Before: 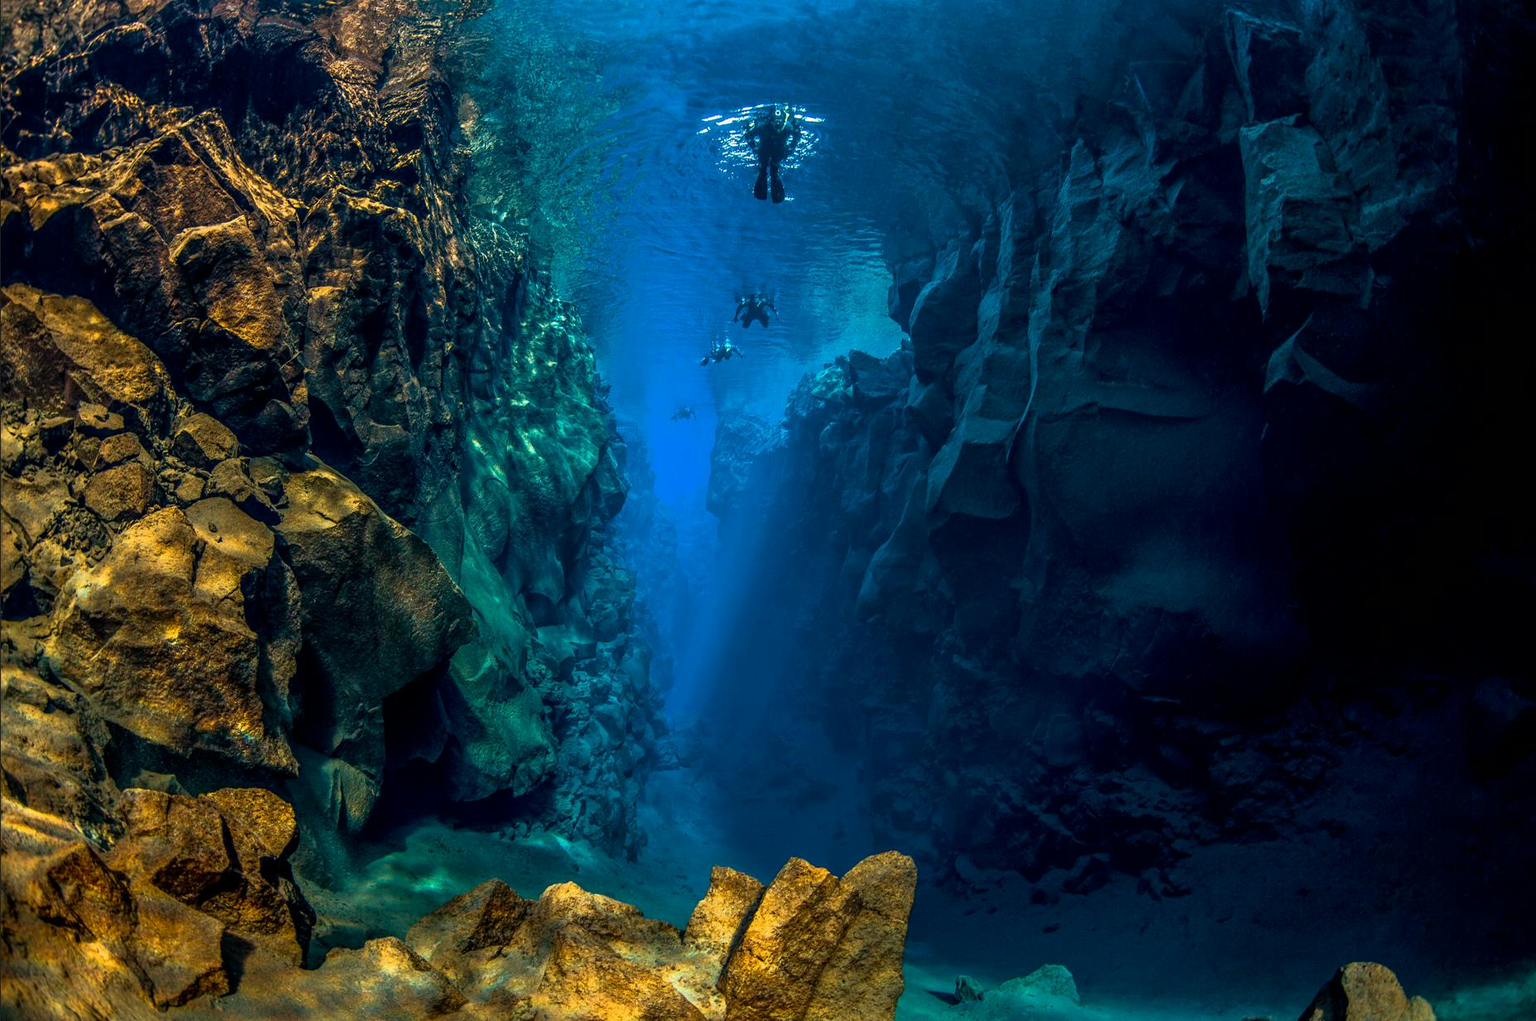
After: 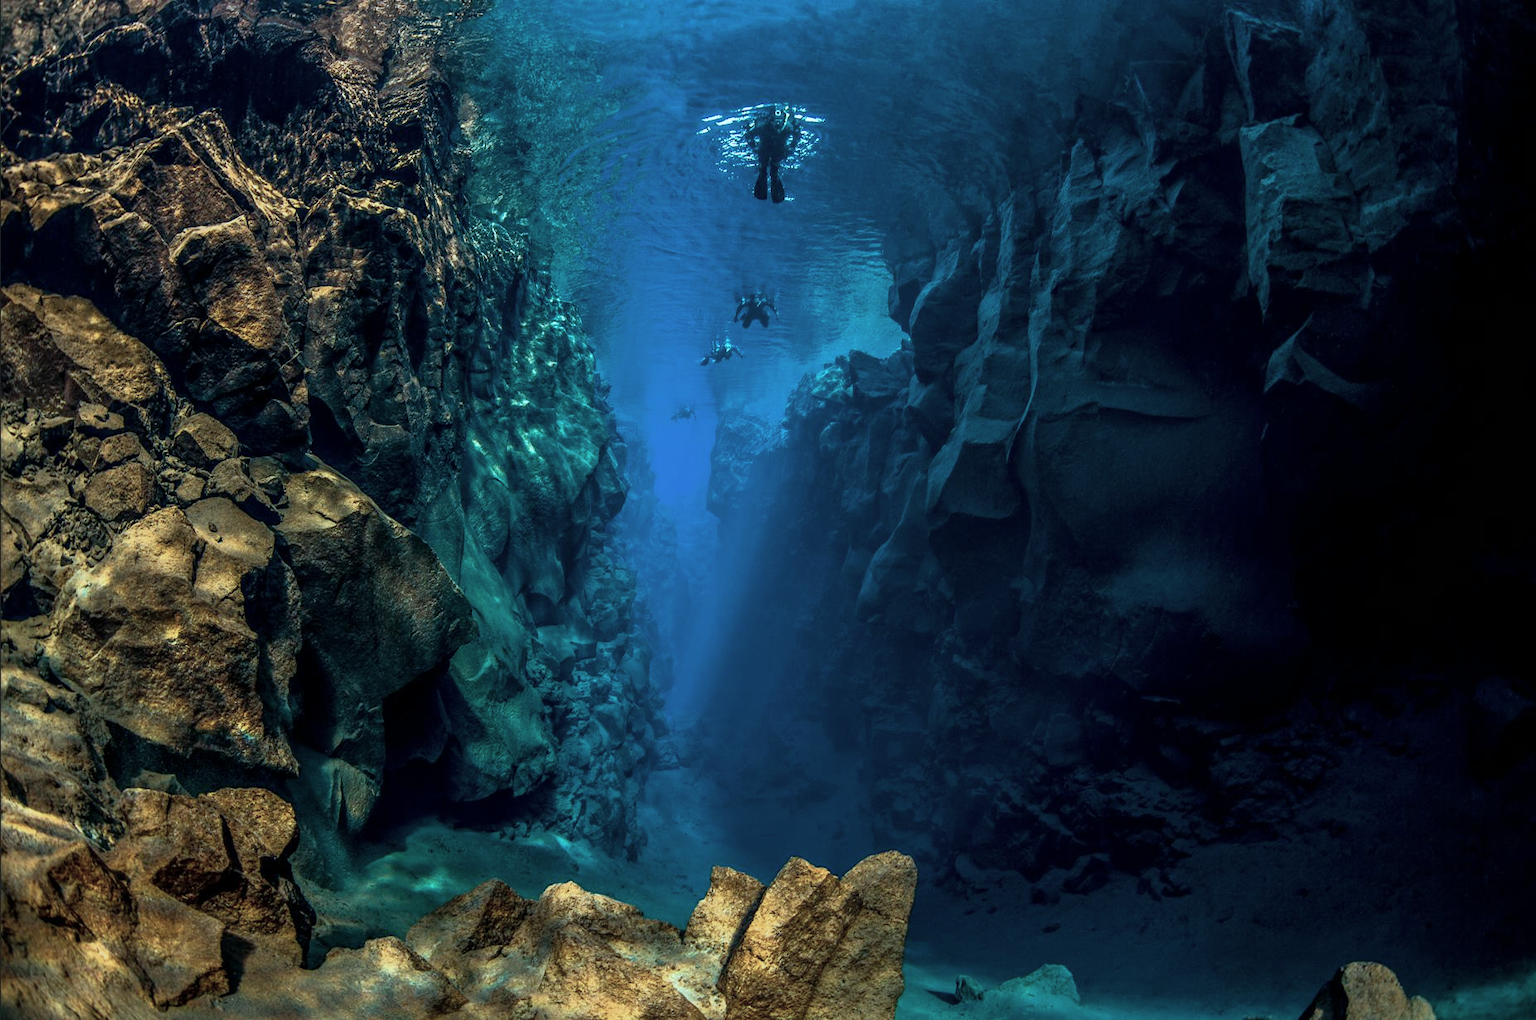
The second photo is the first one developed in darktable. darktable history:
color correction: highlights a* -12.41, highlights b* -18.04, saturation 0.708
